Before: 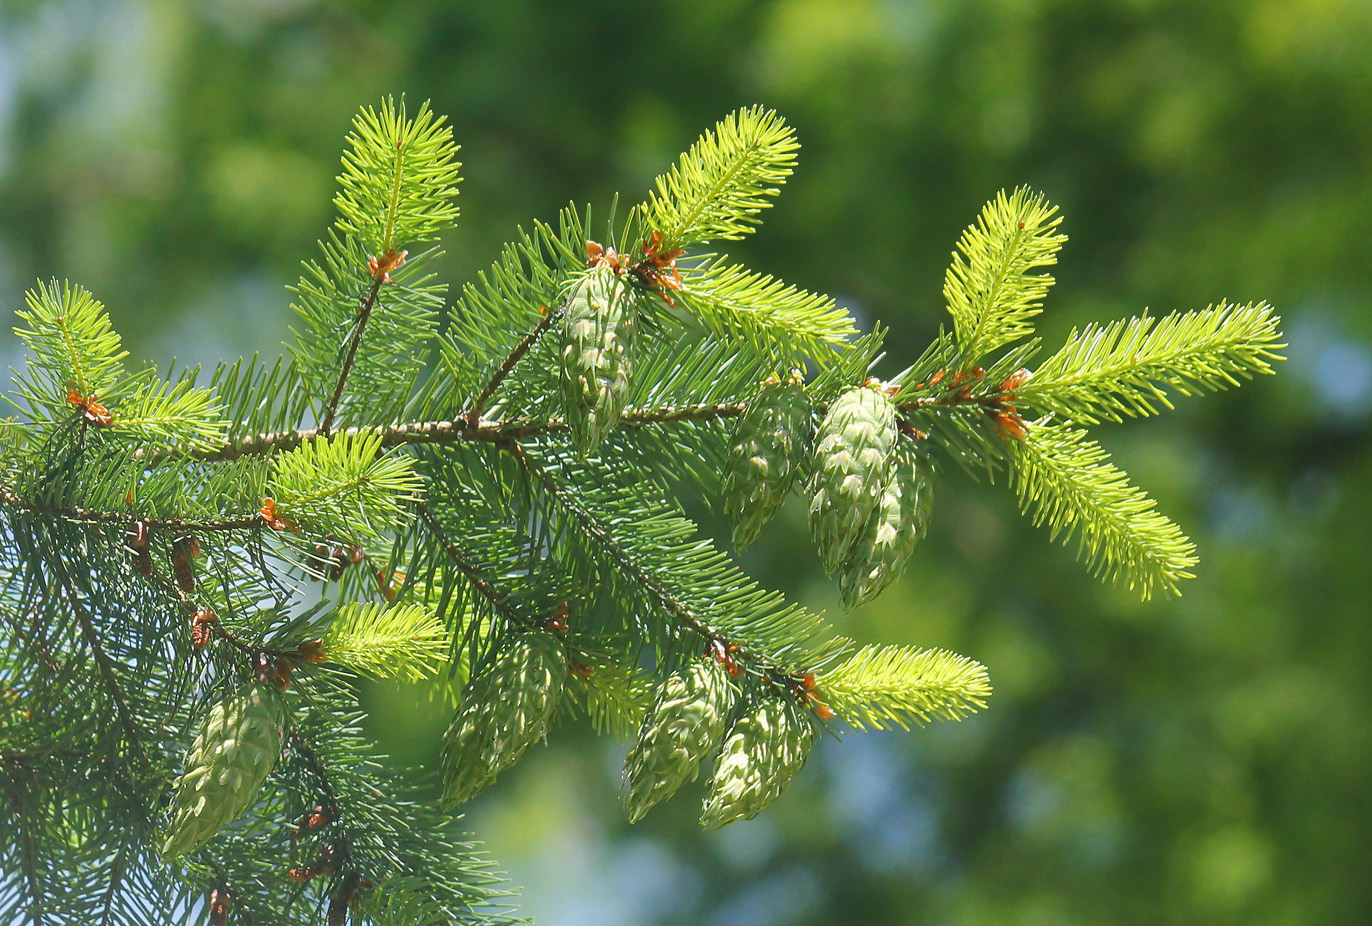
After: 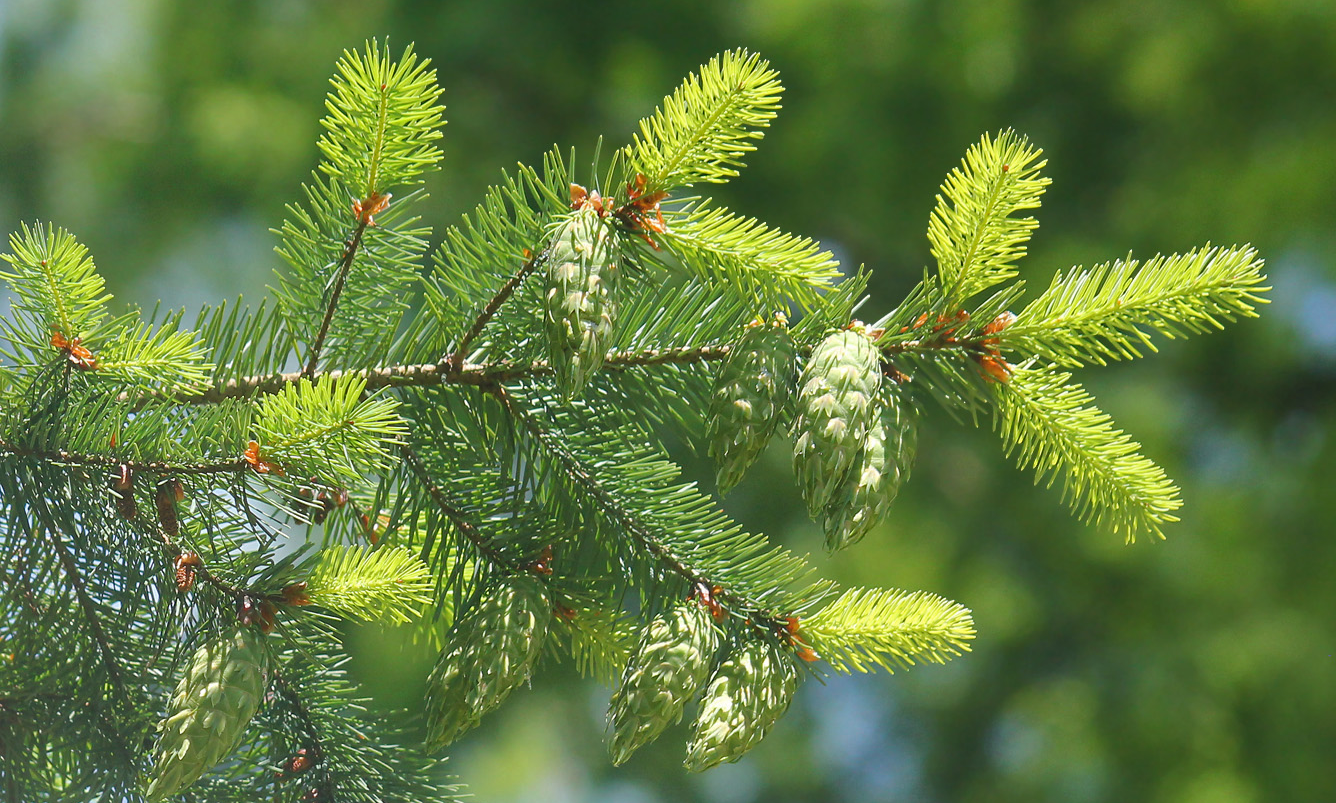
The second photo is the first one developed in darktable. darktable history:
crop: left 1.176%, top 6.183%, right 1.444%, bottom 7.022%
